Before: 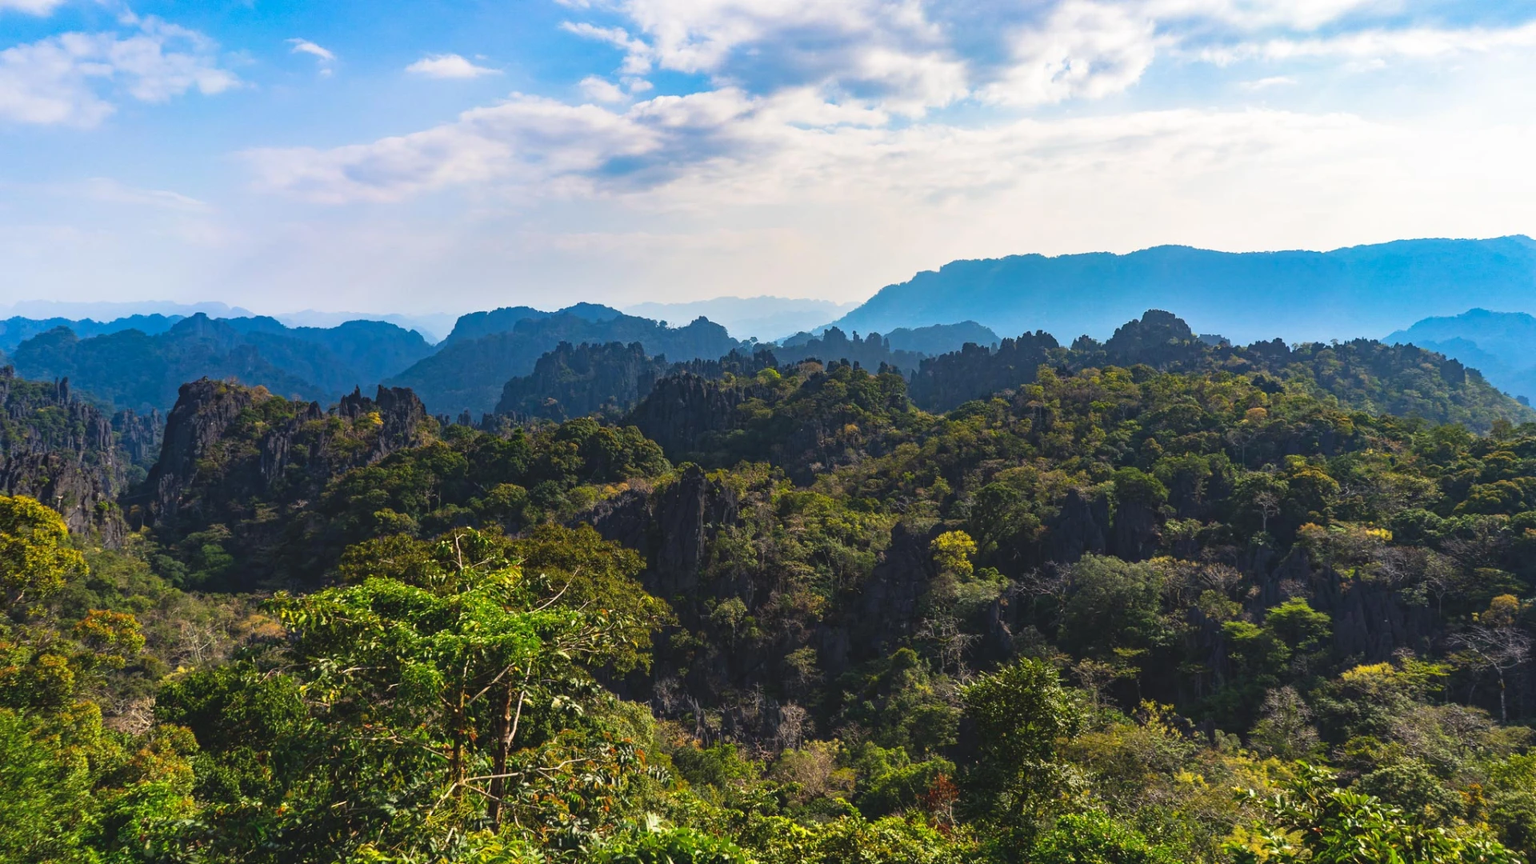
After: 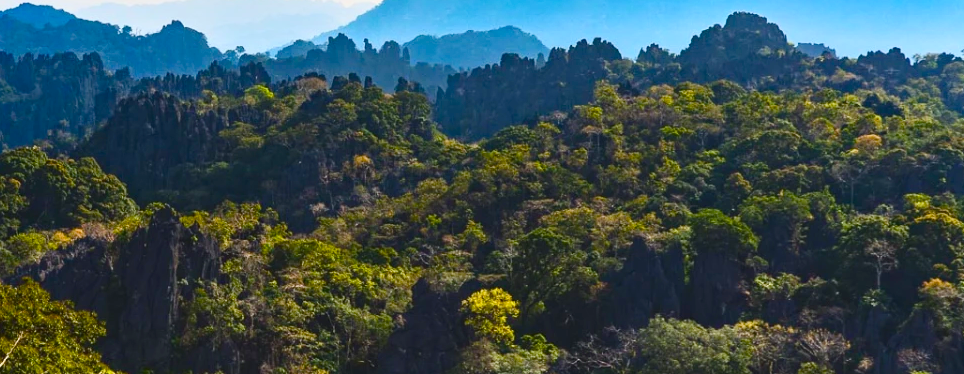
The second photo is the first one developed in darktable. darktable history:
color balance rgb: perceptual saturation grading › global saturation 35%, perceptual saturation grading › highlights -30%, perceptual saturation grading › shadows 35%, perceptual brilliance grading › global brilliance 3%, perceptual brilliance grading › highlights -3%, perceptual brilliance grading › shadows 3%
contrast brightness saturation: contrast 0.24, brightness 0.09
crop: left 36.607%, top 34.735%, right 13.146%, bottom 30.611%
rotate and perspective: automatic cropping original format, crop left 0, crop top 0
